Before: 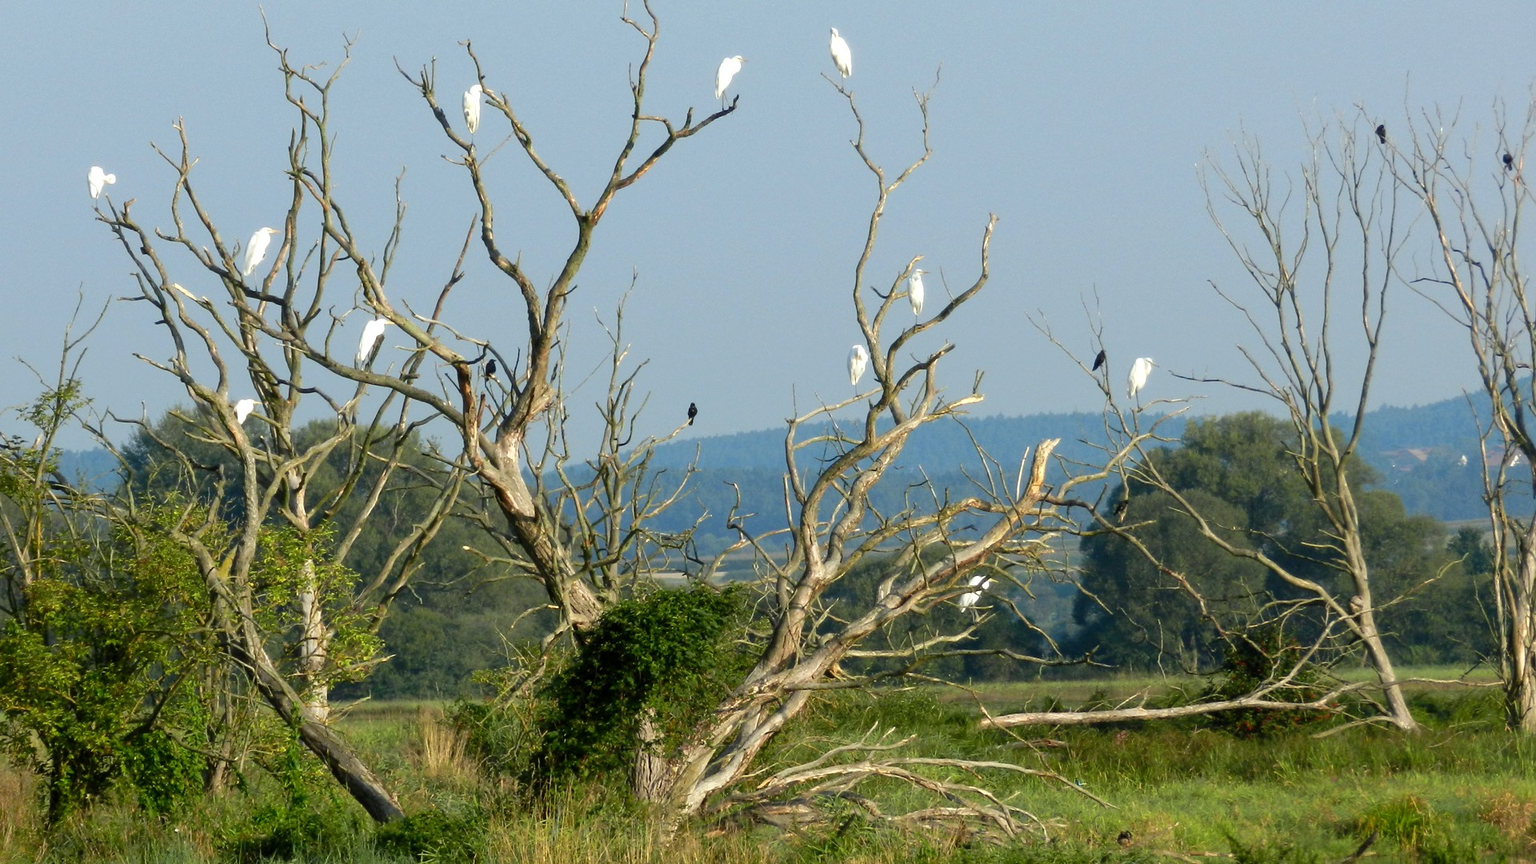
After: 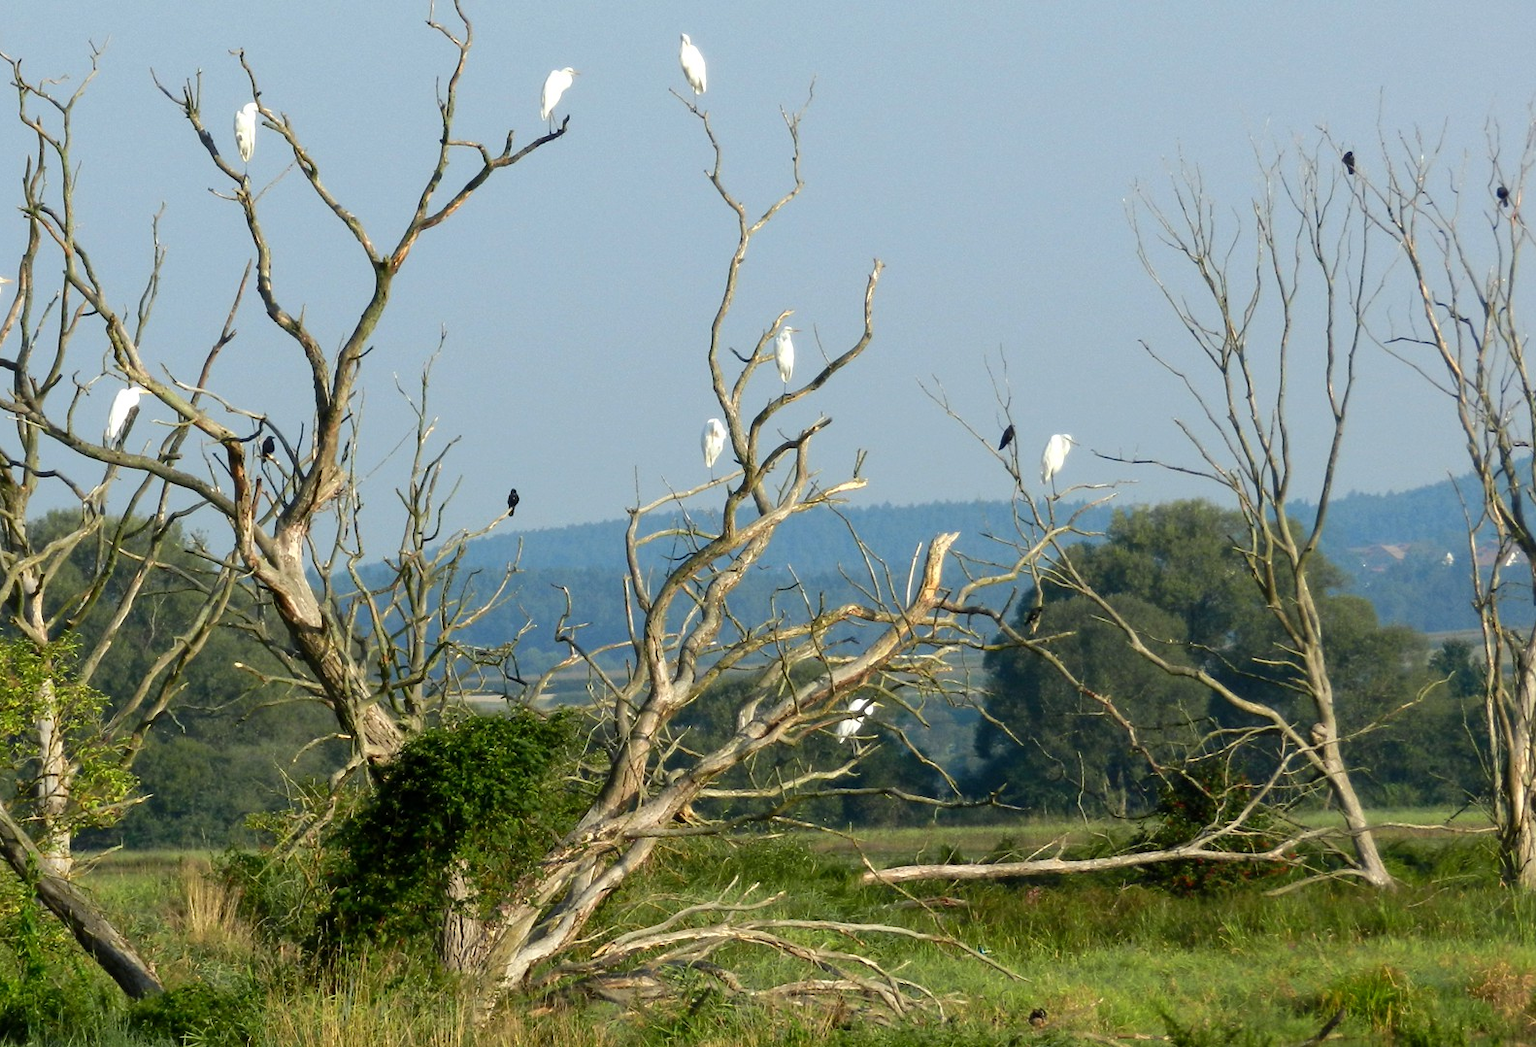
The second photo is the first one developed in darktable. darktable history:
contrast brightness saturation: contrast 0.07
crop: left 17.582%, bottom 0.031%
